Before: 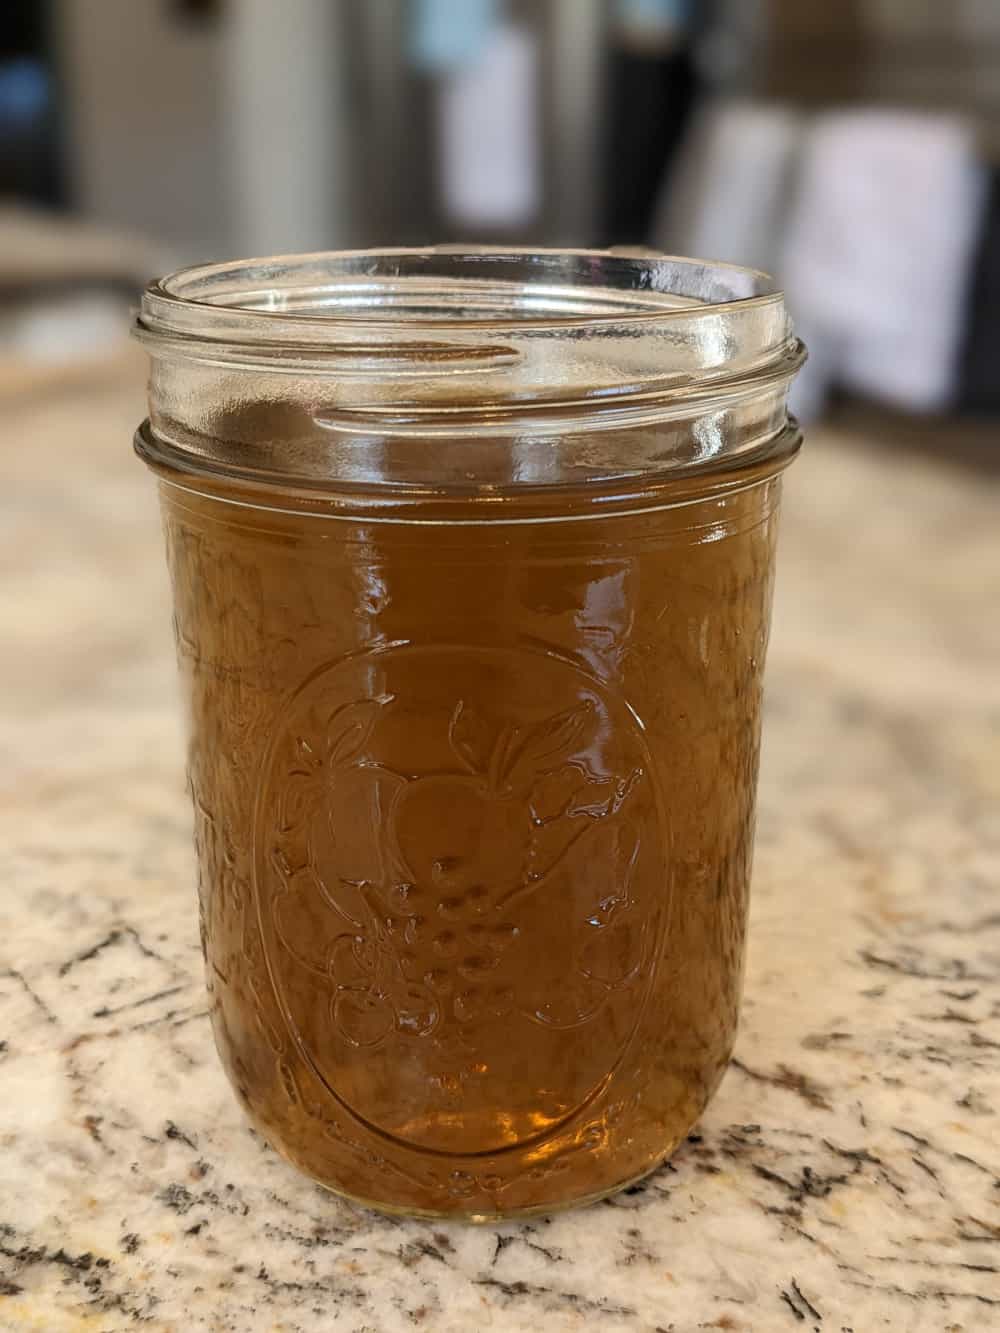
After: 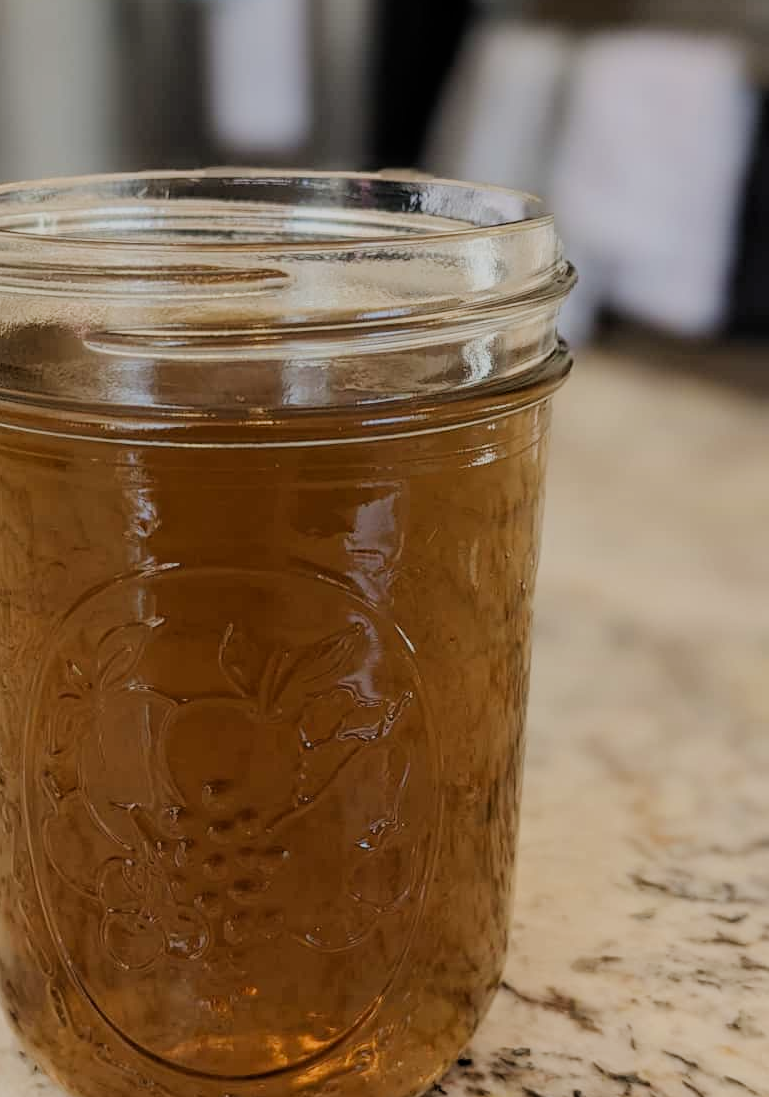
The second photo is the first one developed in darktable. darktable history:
crop: left 23.051%, top 5.818%, bottom 11.842%
filmic rgb: black relative exposure -7.19 EV, white relative exposure 5.39 EV, threshold 5.96 EV, hardness 3.02, enable highlight reconstruction true
